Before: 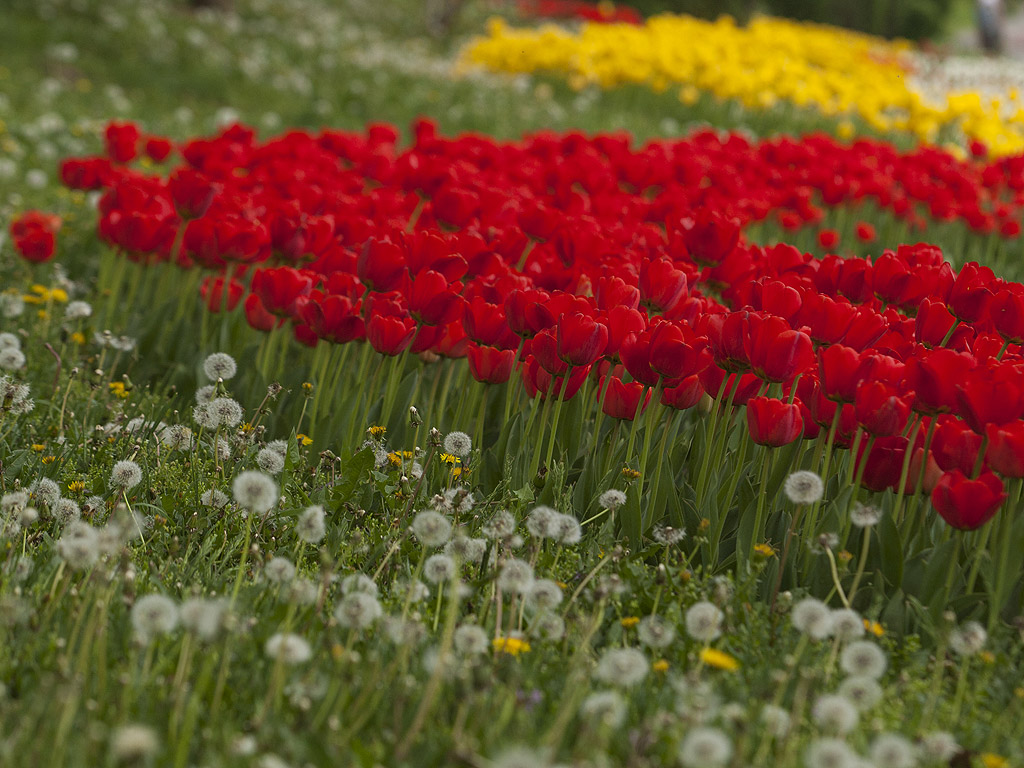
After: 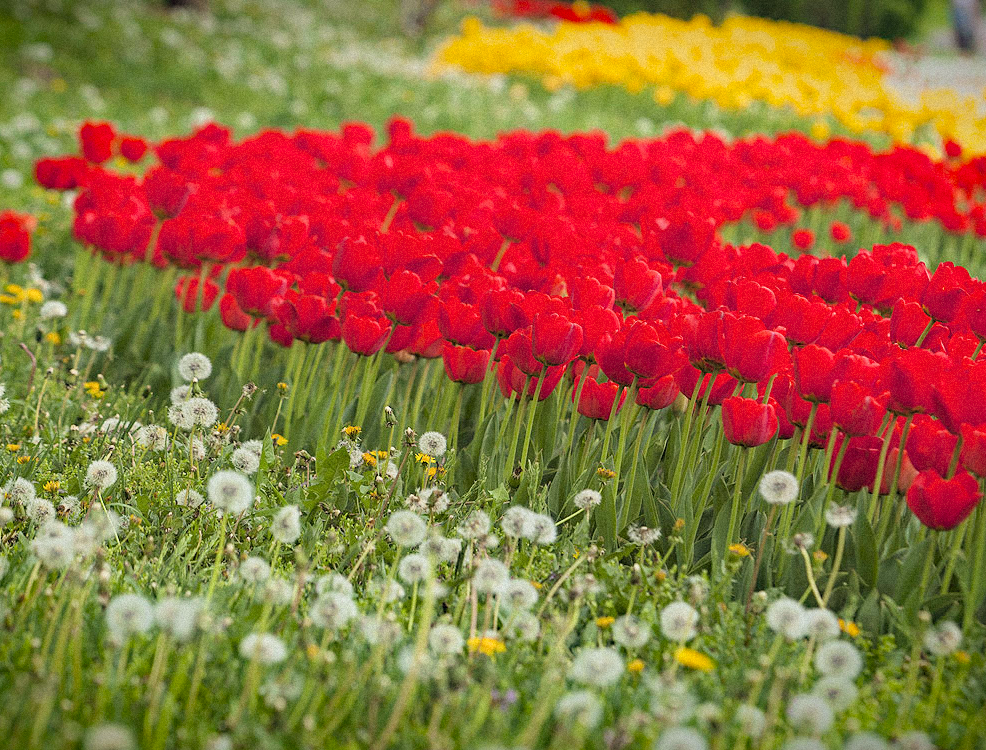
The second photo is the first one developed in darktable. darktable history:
grain: mid-tones bias 0%
filmic rgb: black relative exposure -7.15 EV, white relative exposure 5.36 EV, hardness 3.02, color science v6 (2022)
exposure: black level correction 0, exposure 1.6 EV, compensate exposure bias true, compensate highlight preservation false
crop and rotate: left 2.536%, right 1.107%, bottom 2.246%
vignetting: fall-off start 98.29%, fall-off radius 100%, brightness -1, saturation 0.5, width/height ratio 1.428
shadows and highlights: shadows 0, highlights 40
haze removal: compatibility mode true, adaptive false
